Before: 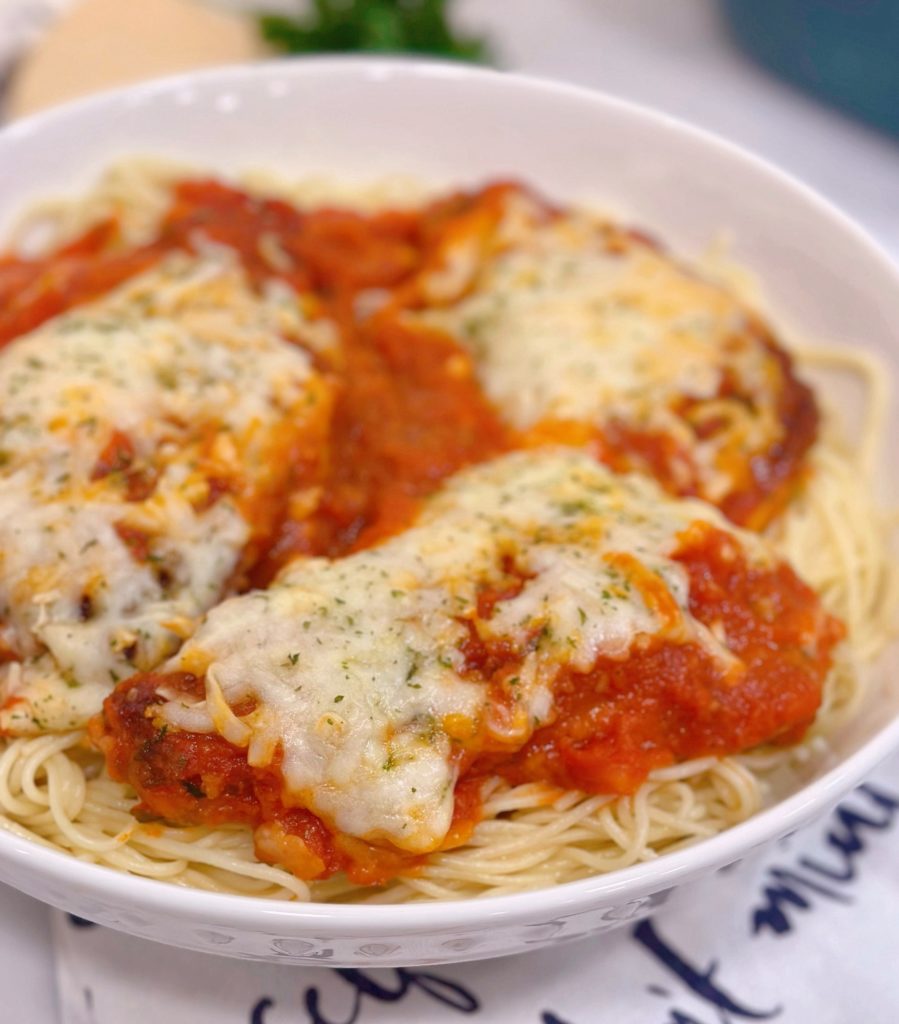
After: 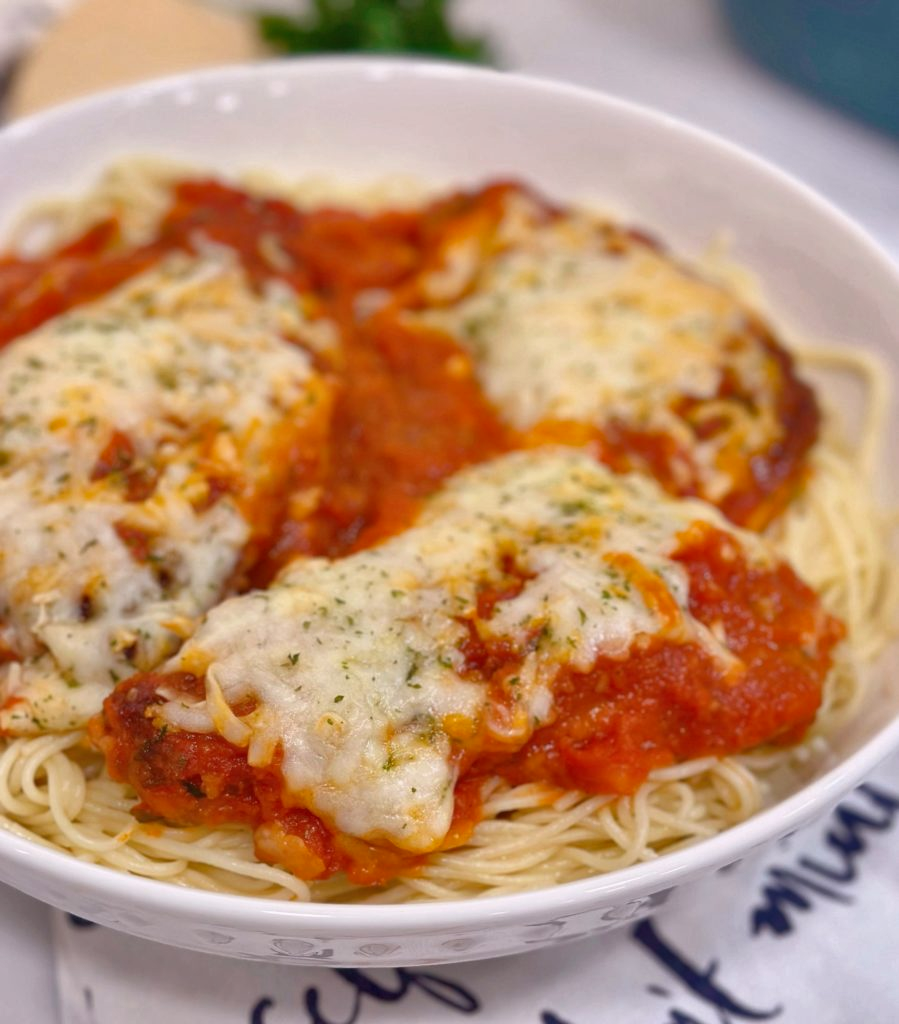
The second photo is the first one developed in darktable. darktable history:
color zones: curves: ch0 [(0.25, 0.5) (0.423, 0.5) (0.443, 0.5) (0.521, 0.756) (0.568, 0.5) (0.576, 0.5) (0.75, 0.5)]; ch1 [(0.25, 0.5) (0.423, 0.5) (0.443, 0.5) (0.539, 0.873) (0.624, 0.565) (0.631, 0.5) (0.75, 0.5)]
shadows and highlights: low approximation 0.01, soften with gaussian
